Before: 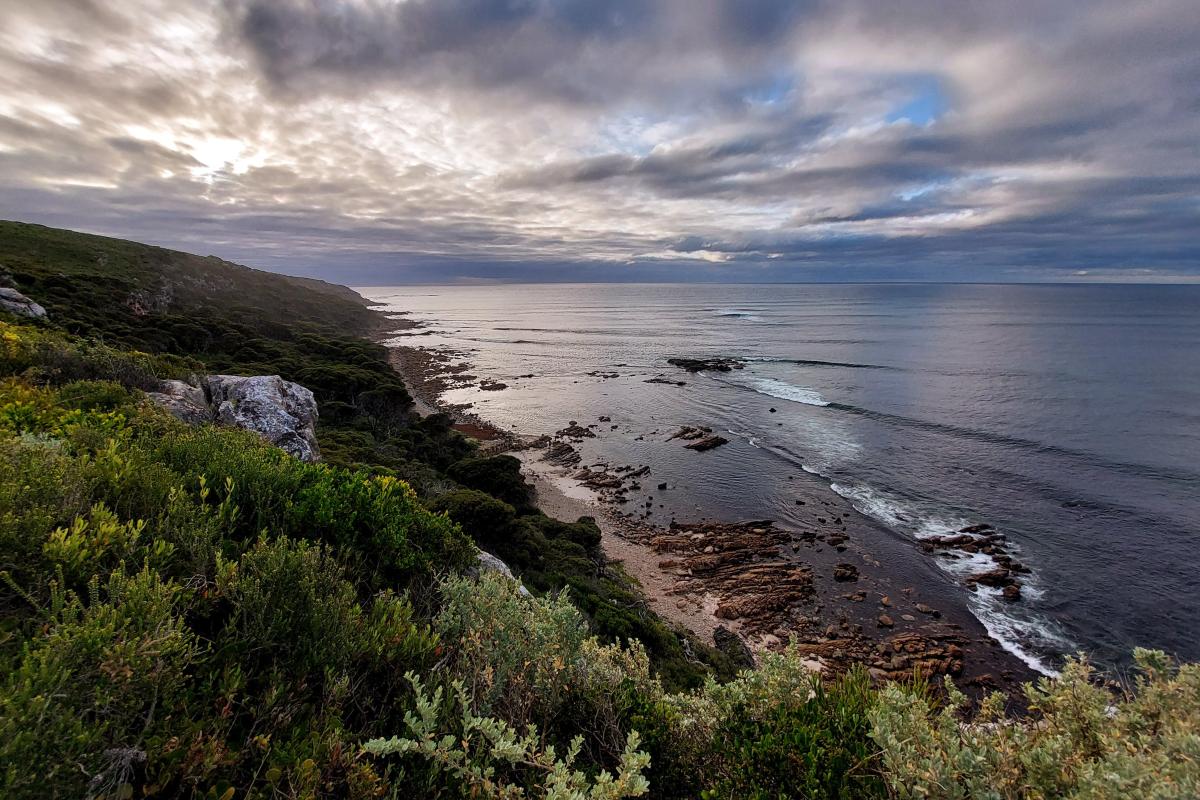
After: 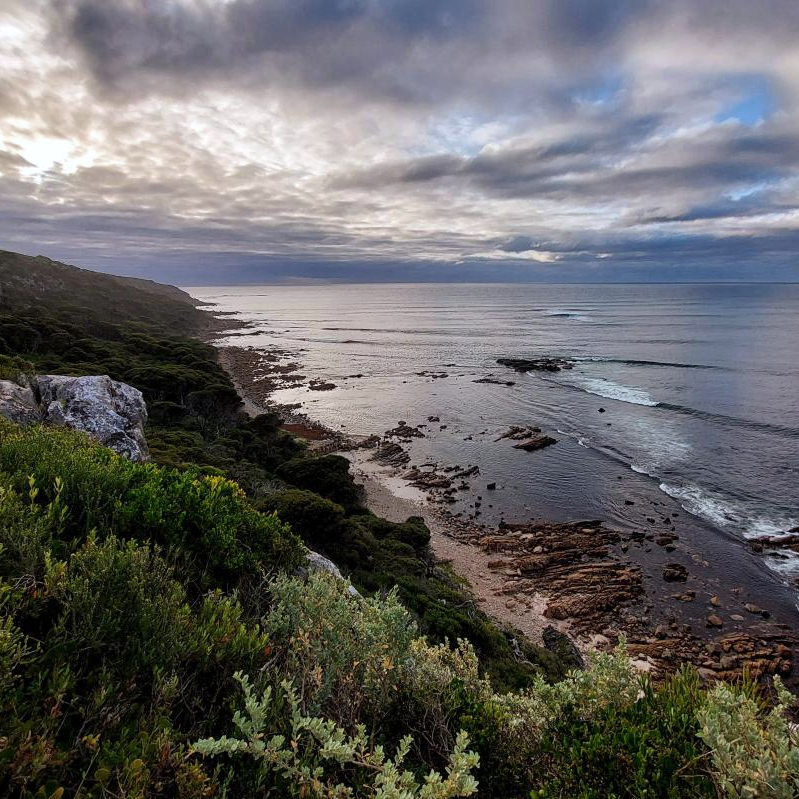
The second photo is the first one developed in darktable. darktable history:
crop and rotate: left 14.292%, right 19.041%
white balance: red 0.986, blue 1.01
